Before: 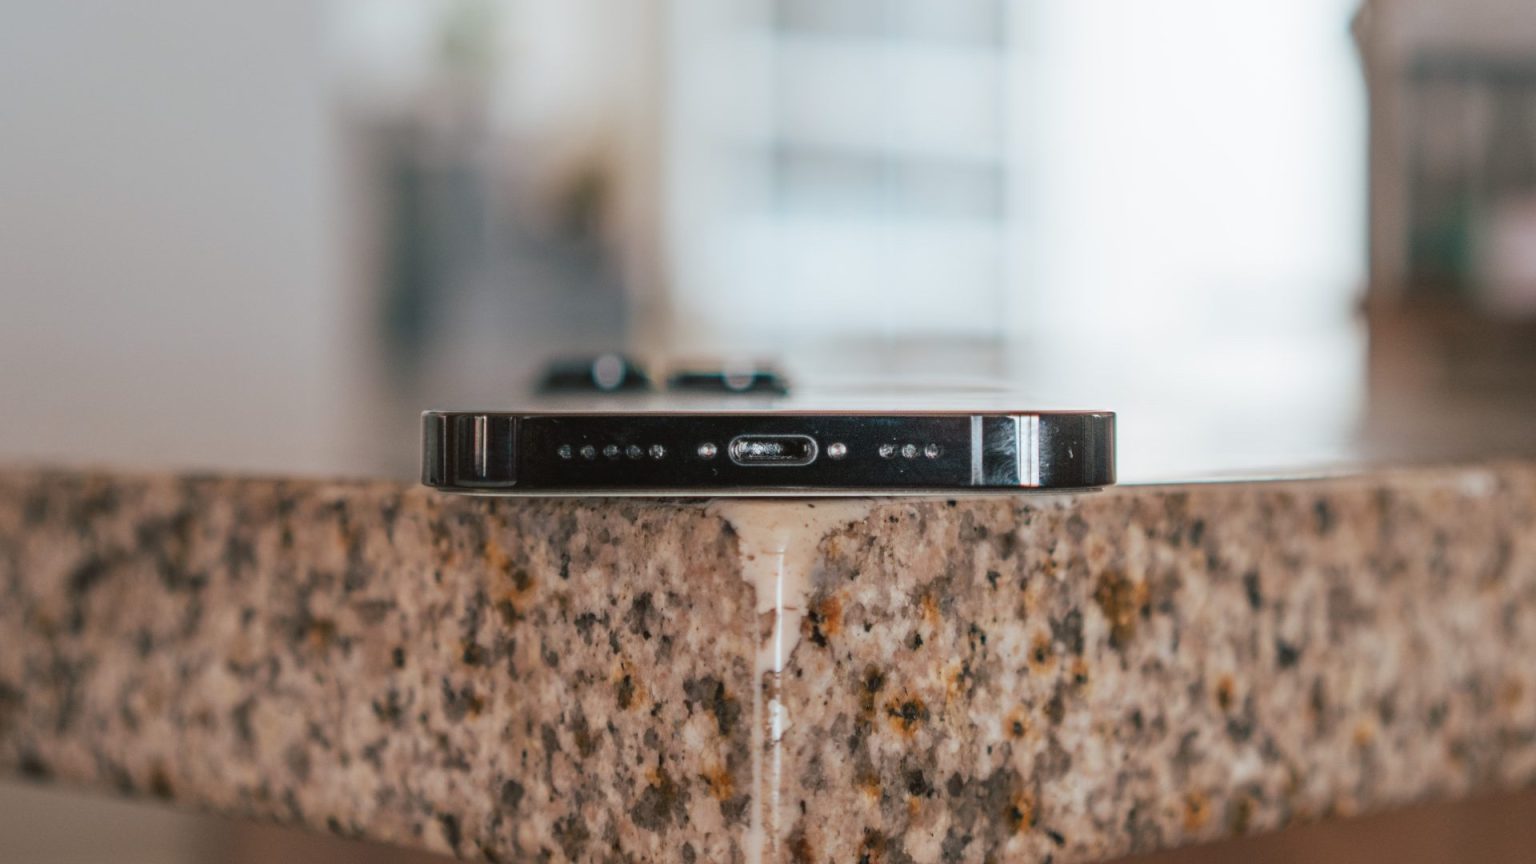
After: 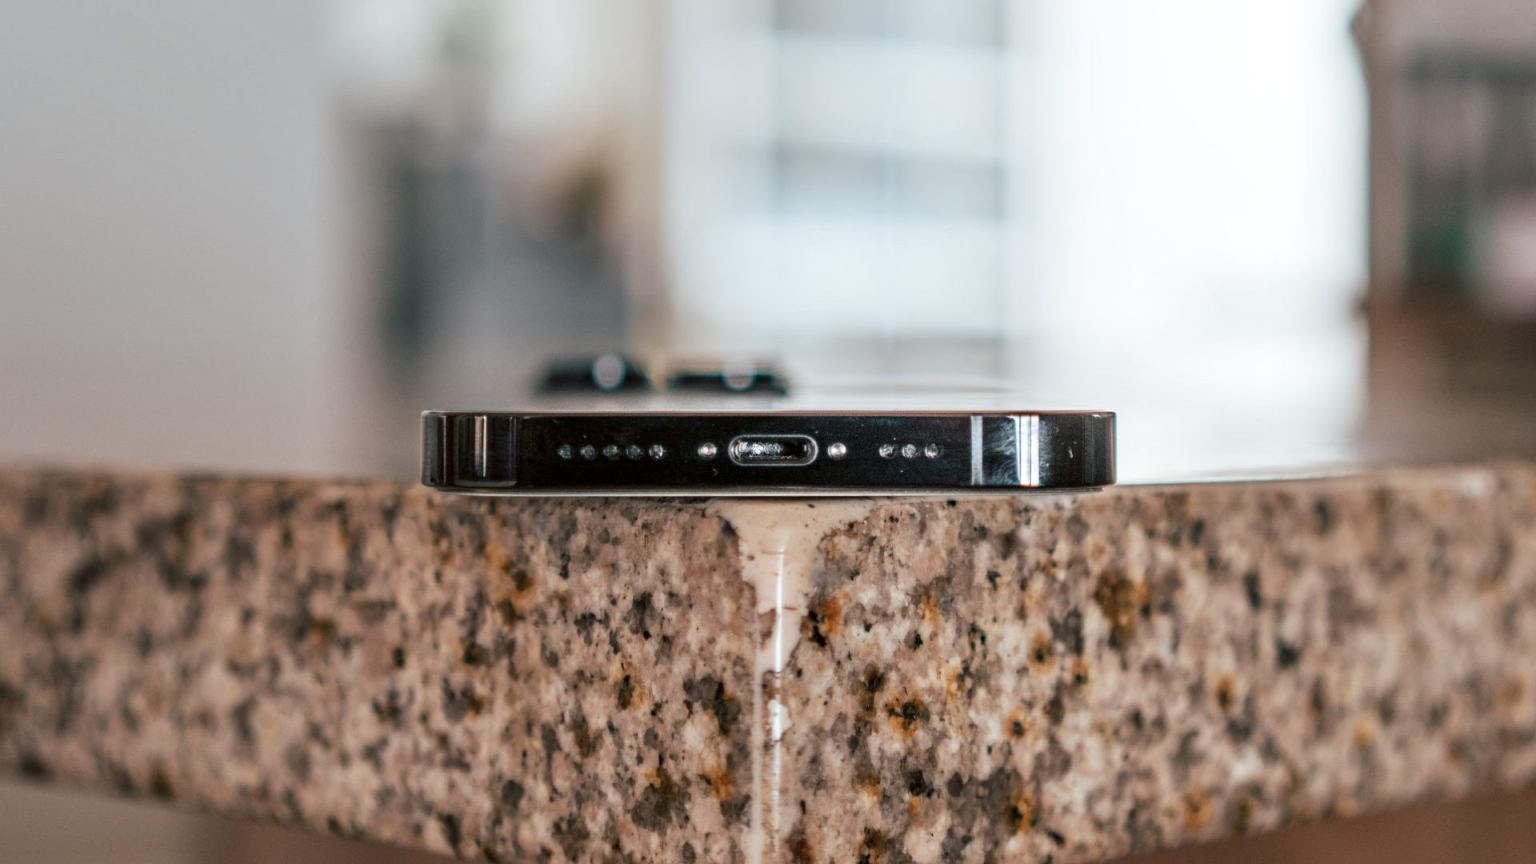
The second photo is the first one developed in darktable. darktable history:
shadows and highlights: shadows -10, white point adjustment 1.5, highlights 10
contrast equalizer: y [[0.535, 0.543, 0.548, 0.548, 0.542, 0.532], [0.5 ×6], [0.5 ×6], [0 ×6], [0 ×6]]
